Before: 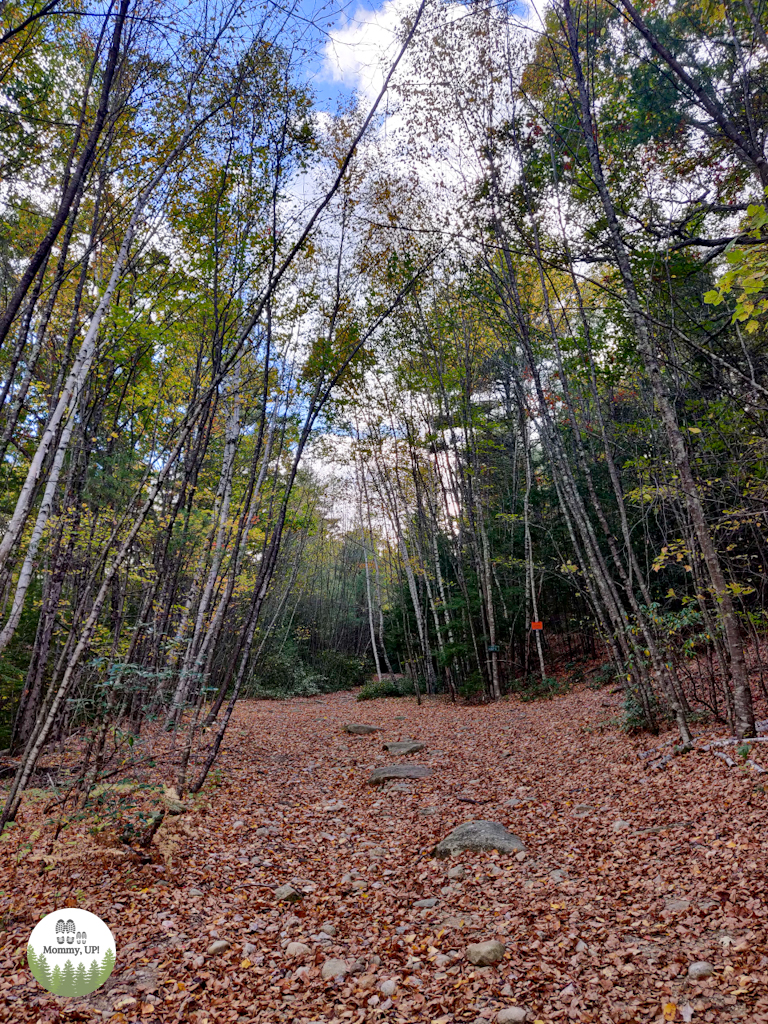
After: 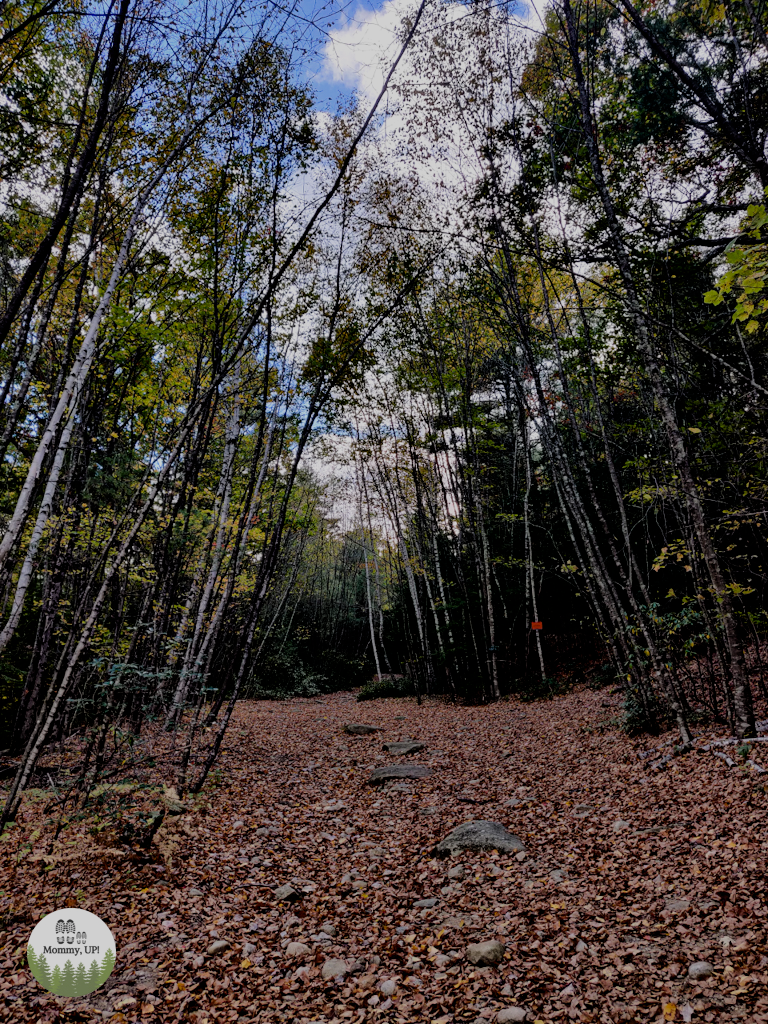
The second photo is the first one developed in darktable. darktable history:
exposure: black level correction 0.009, exposure -0.647 EV, compensate highlight preservation false
filmic rgb: black relative exposure -5.12 EV, white relative exposure 3.18 EV, hardness 3.45, contrast 1.183, highlights saturation mix -48.55%
